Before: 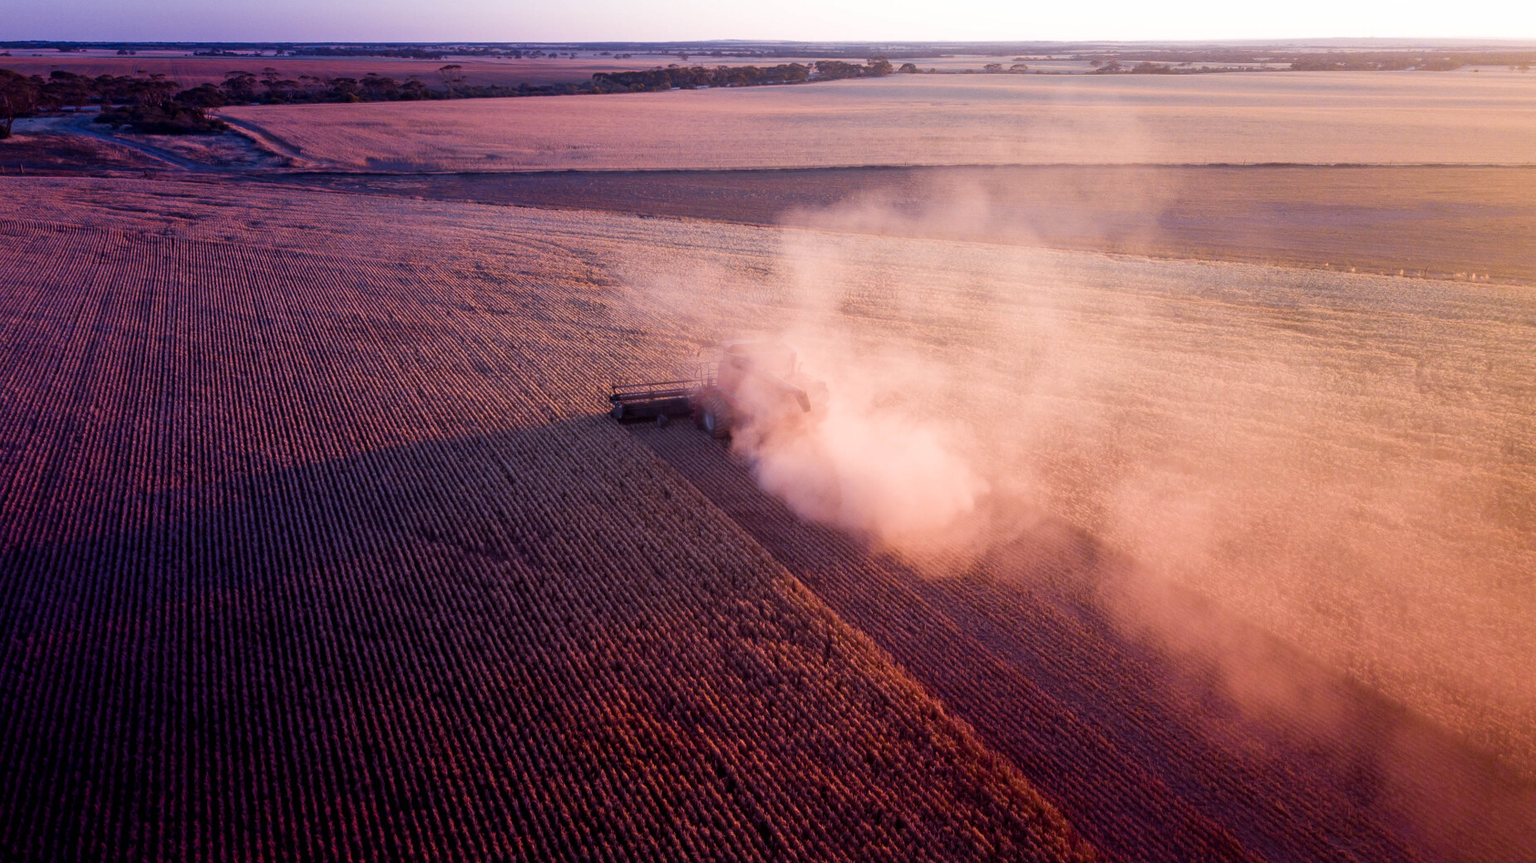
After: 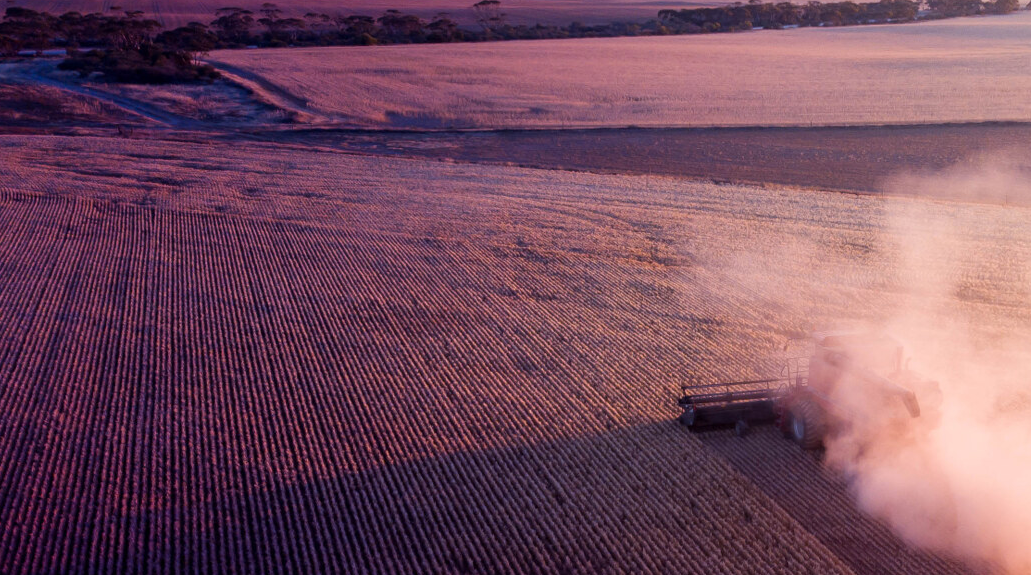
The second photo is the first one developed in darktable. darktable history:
crop and rotate: left 3.019%, top 7.542%, right 41.181%, bottom 37.038%
